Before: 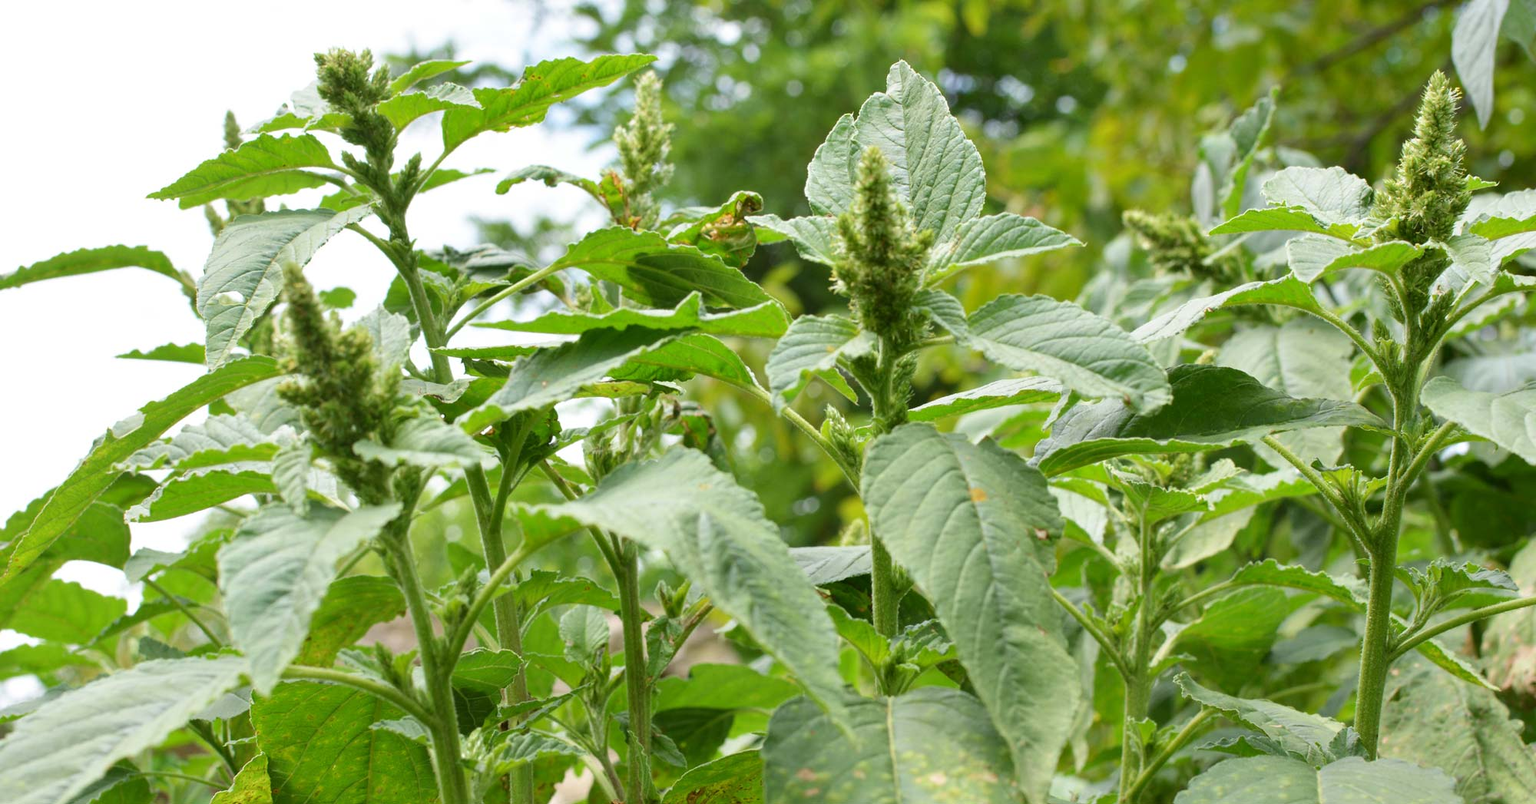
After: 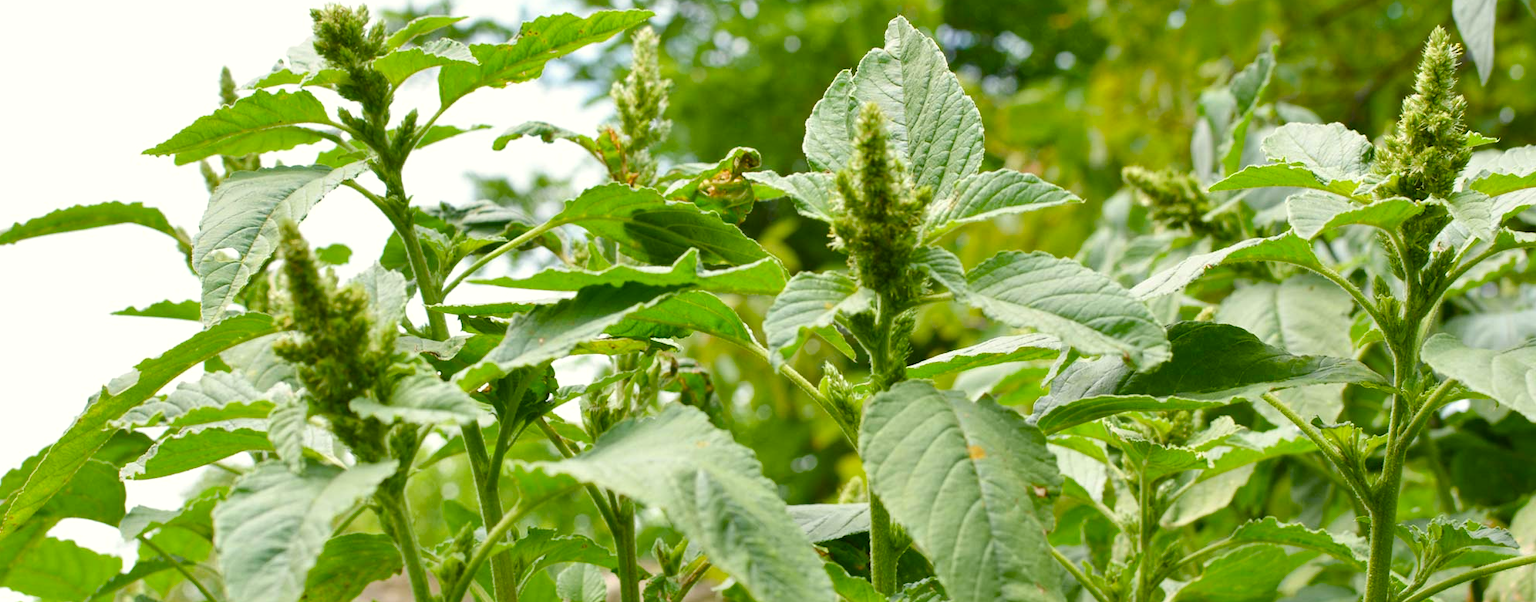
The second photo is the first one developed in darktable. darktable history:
crop: left 0.359%, top 5.556%, bottom 19.808%
color balance rgb: highlights gain › luminance 6.592%, highlights gain › chroma 2.505%, highlights gain › hue 88.69°, perceptual saturation grading › global saturation 20%, perceptual saturation grading › highlights -24.891%, perceptual saturation grading › shadows 49.649%, global vibrance 11.189%
